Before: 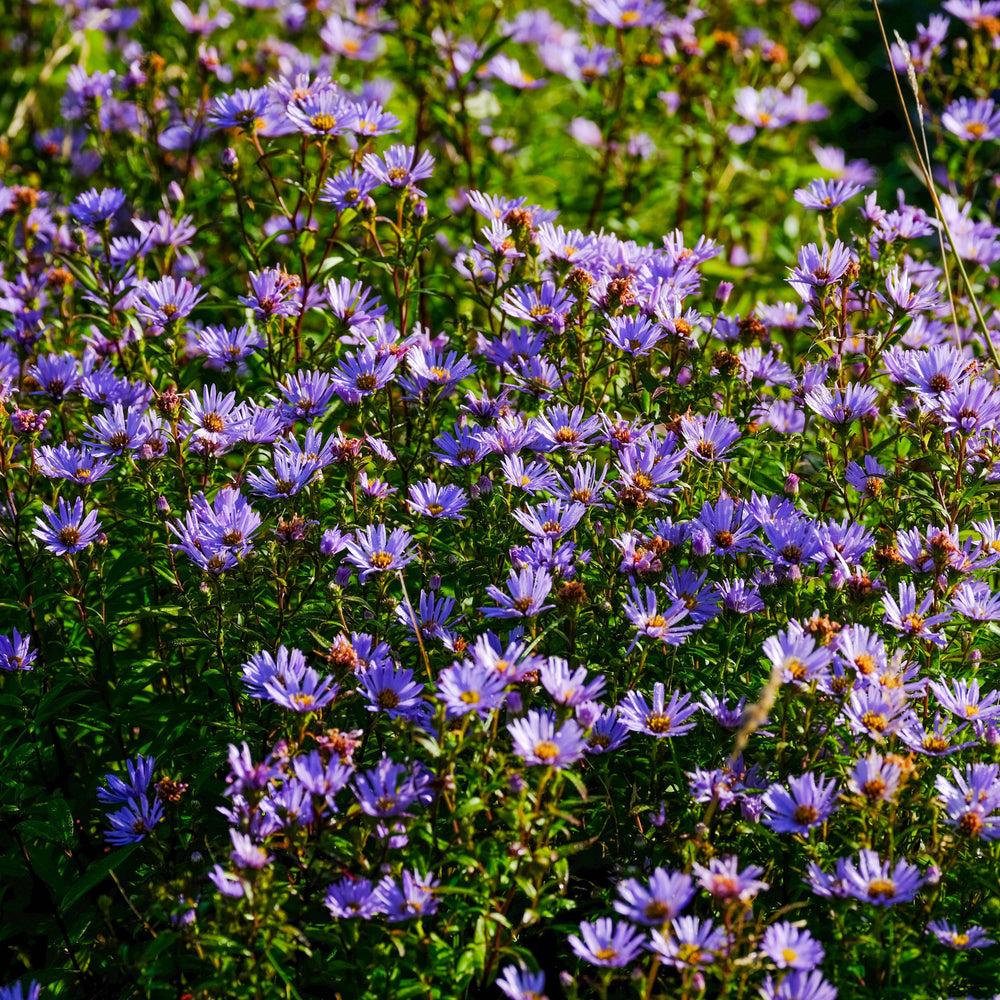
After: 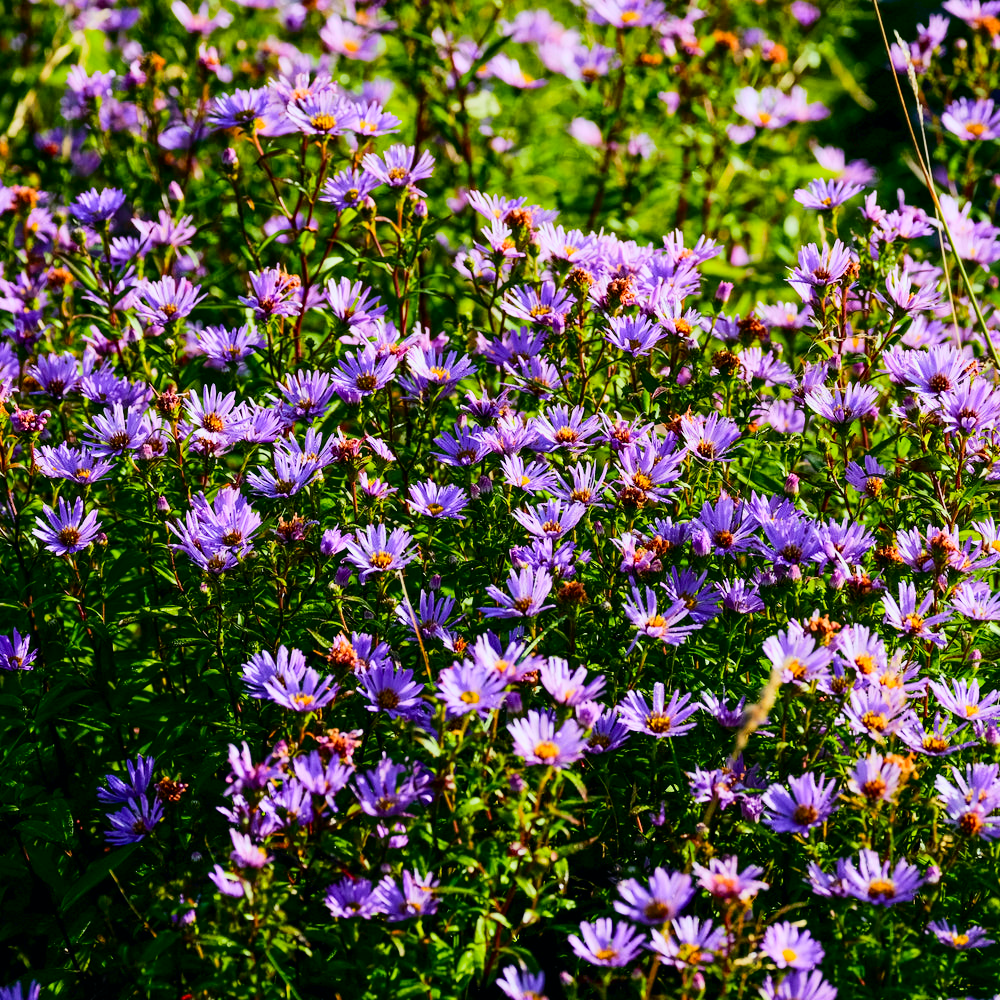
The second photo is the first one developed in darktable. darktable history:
tone curve: curves: ch0 [(0, 0) (0.042, 0.023) (0.157, 0.114) (0.302, 0.308) (0.44, 0.507) (0.607, 0.705) (0.824, 0.882) (1, 0.965)]; ch1 [(0, 0) (0.339, 0.334) (0.445, 0.419) (0.476, 0.454) (0.503, 0.501) (0.517, 0.513) (0.551, 0.567) (0.622, 0.662) (0.706, 0.741) (1, 1)]; ch2 [(0, 0) (0.327, 0.318) (0.417, 0.426) (0.46, 0.453) (0.502, 0.5) (0.514, 0.524) (0.547, 0.572) (0.615, 0.656) (0.717, 0.778) (1, 1)], color space Lab, independent channels, preserve colors none
